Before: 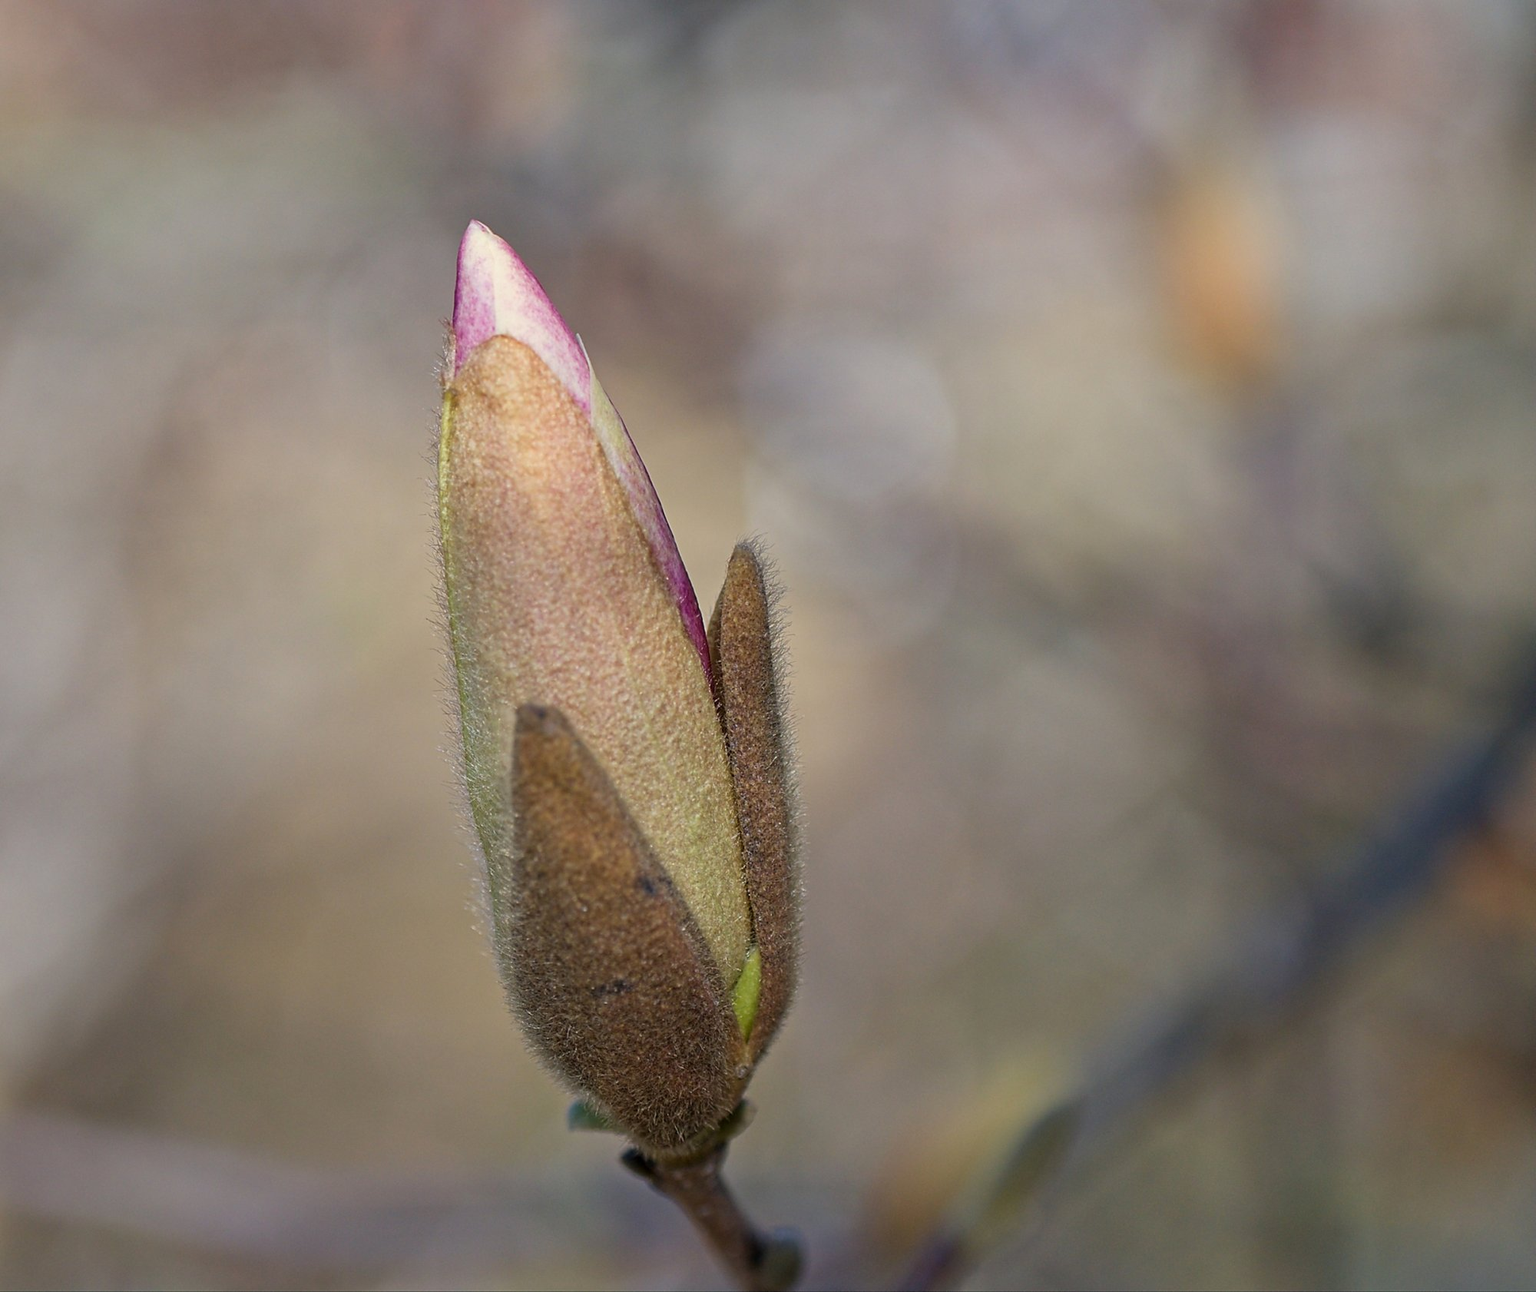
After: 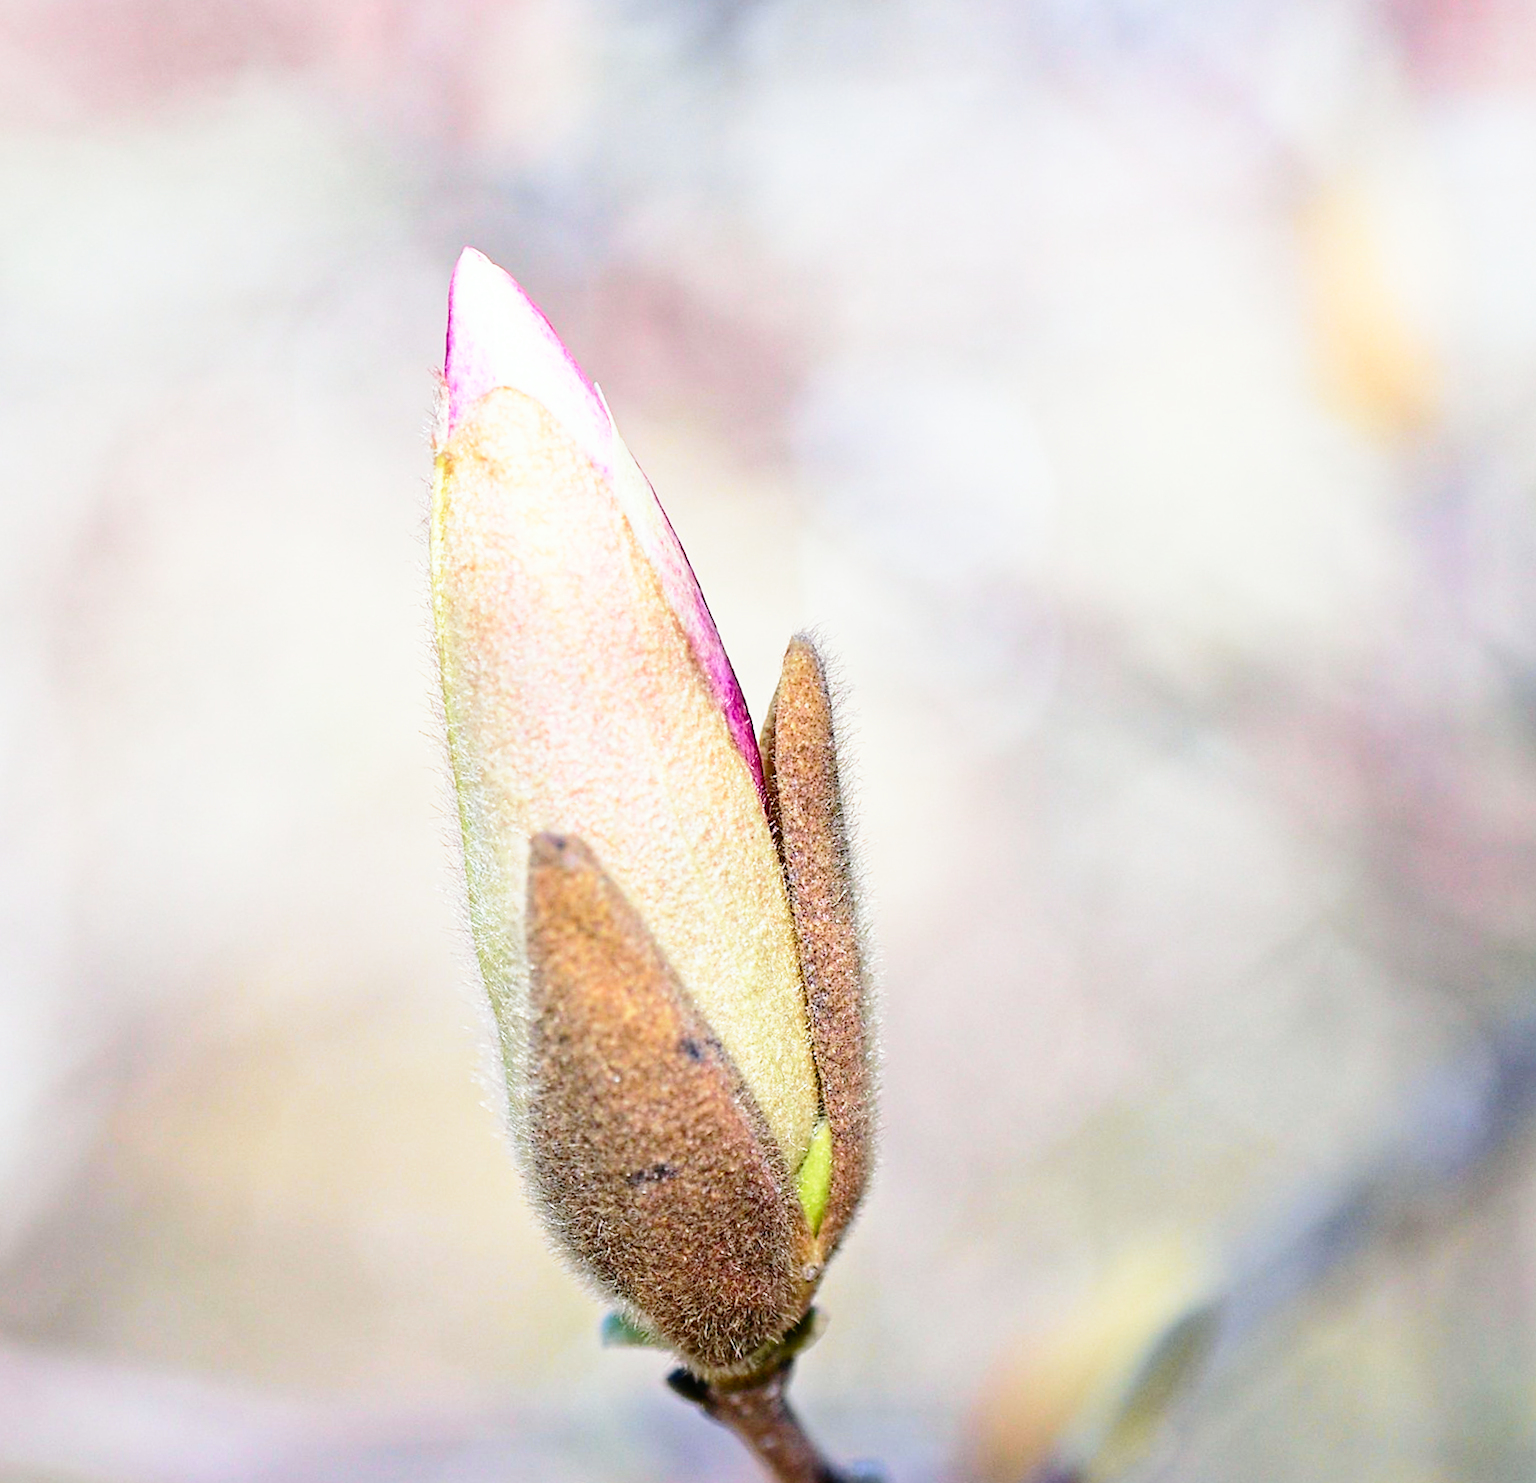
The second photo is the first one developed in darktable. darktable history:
exposure: exposure 0.507 EV, compensate highlight preservation false
base curve: curves: ch0 [(0, 0) (0.012, 0.01) (0.073, 0.168) (0.31, 0.711) (0.645, 0.957) (1, 1)], preserve colors none
color calibration: illuminant as shot in camera, x 0.358, y 0.373, temperature 4628.91 K
tone curve: curves: ch0 [(0, 0.01) (0.037, 0.032) (0.131, 0.108) (0.275, 0.256) (0.483, 0.512) (0.61, 0.665) (0.696, 0.742) (0.792, 0.819) (0.911, 0.925) (0.997, 0.995)]; ch1 [(0, 0) (0.308, 0.29) (0.425, 0.411) (0.492, 0.488) (0.507, 0.503) (0.53, 0.532) (0.573, 0.586) (0.683, 0.702) (0.746, 0.77) (1, 1)]; ch2 [(0, 0) (0.246, 0.233) (0.36, 0.352) (0.415, 0.415) (0.485, 0.487) (0.502, 0.504) (0.525, 0.518) (0.539, 0.539) (0.587, 0.594) (0.636, 0.652) (0.711, 0.729) (0.845, 0.855) (0.998, 0.977)], color space Lab, independent channels, preserve colors none
crop and rotate: angle 1°, left 4.281%, top 0.642%, right 11.383%, bottom 2.486%
